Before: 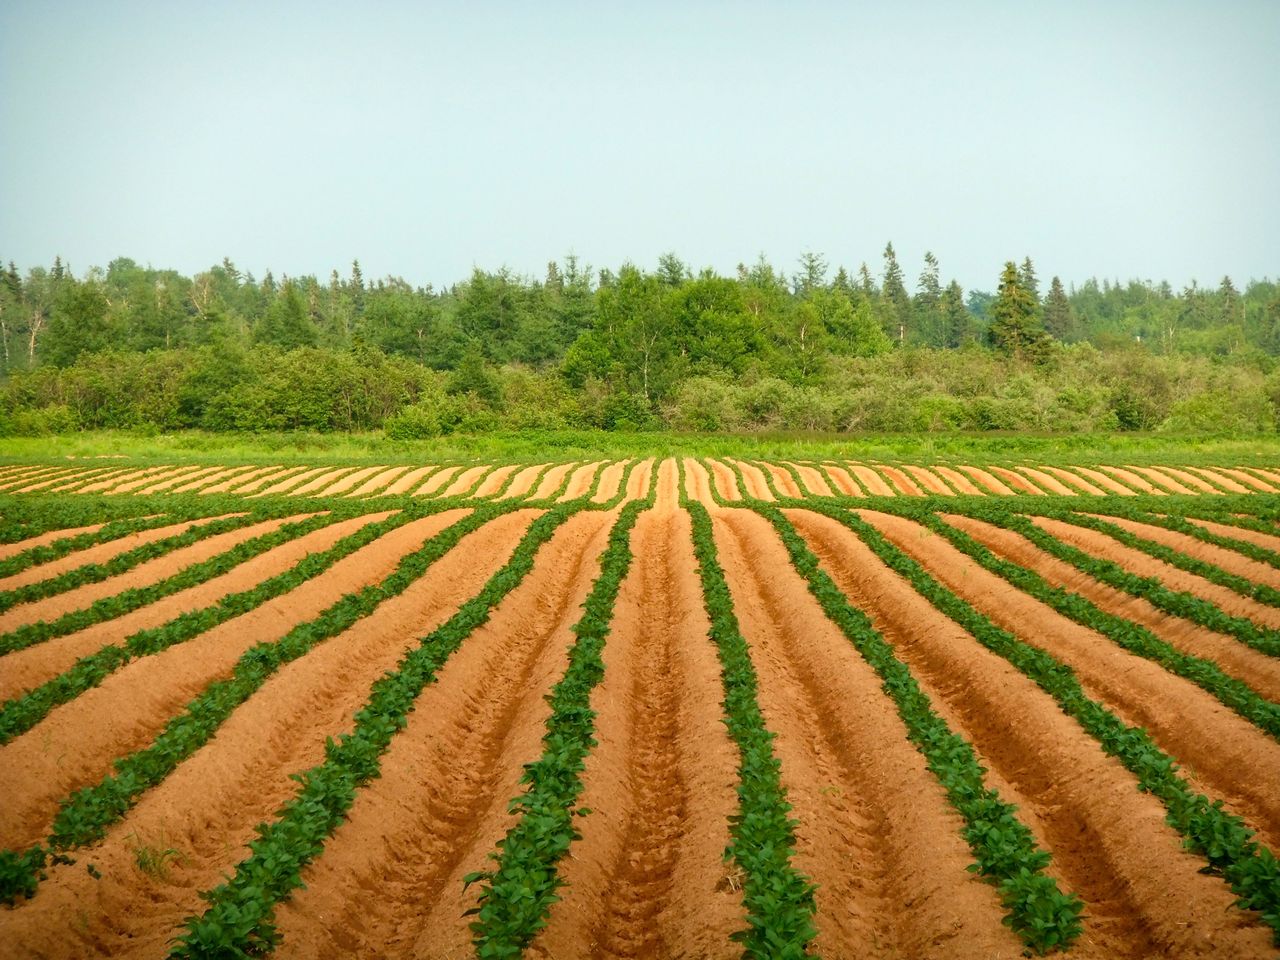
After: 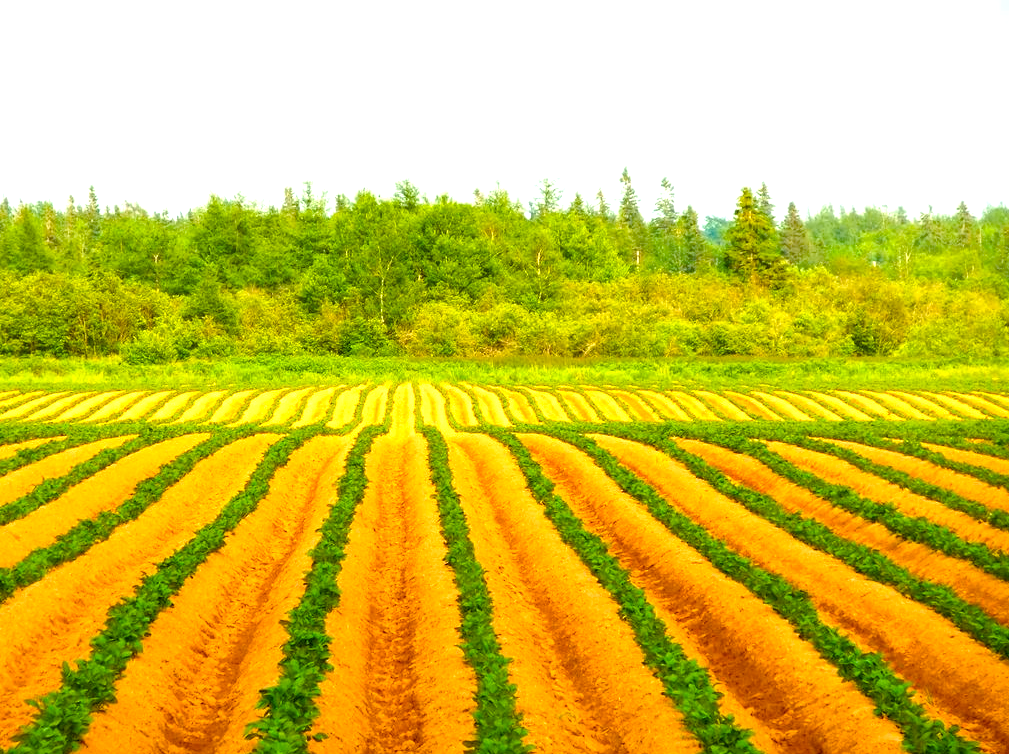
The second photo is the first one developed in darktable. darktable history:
crop and rotate: left 20.658%, top 7.84%, right 0.462%, bottom 13.554%
color balance rgb: shadows lift › chroma 4.593%, shadows lift › hue 27.01°, highlights gain › chroma 1.348%, highlights gain › hue 55.94°, perceptual saturation grading › global saturation 34.717%, perceptual saturation grading › highlights -29.909%, perceptual saturation grading › shadows 34.743%, global vibrance 50.702%
exposure: black level correction 0.001, exposure 0.961 EV, compensate exposure bias true, compensate highlight preservation false
